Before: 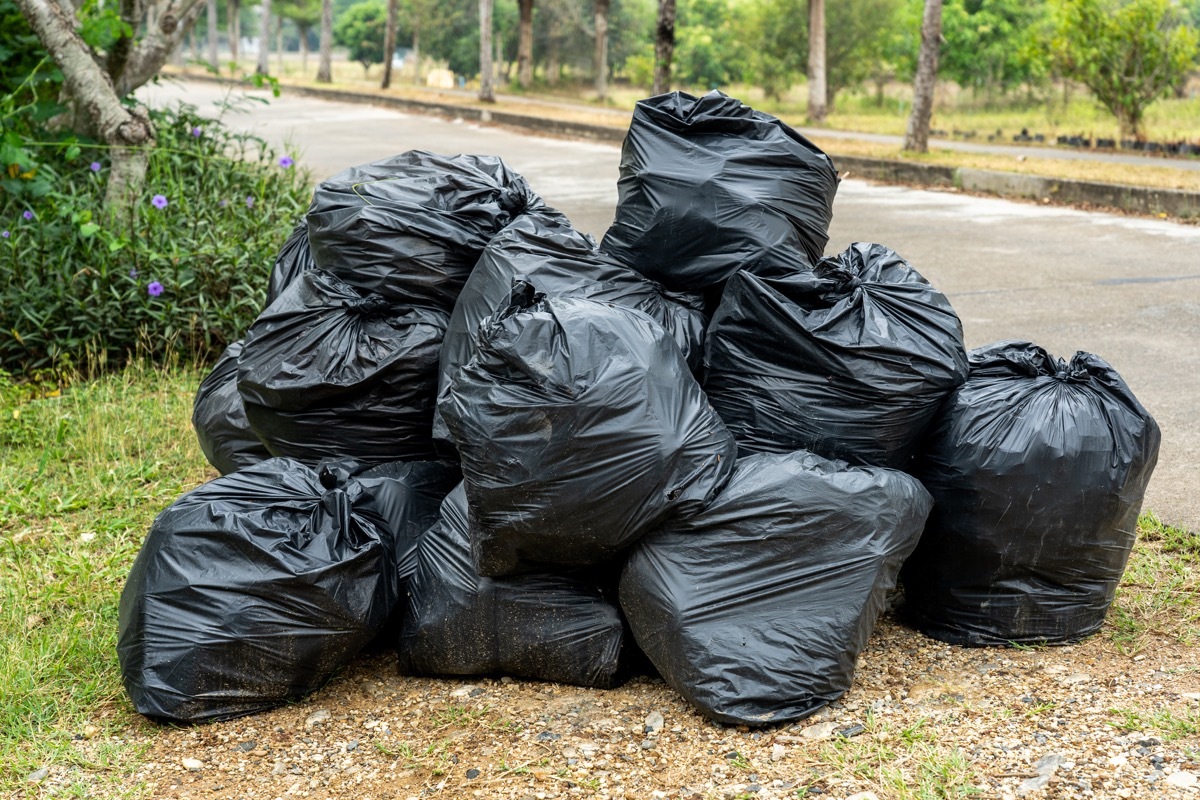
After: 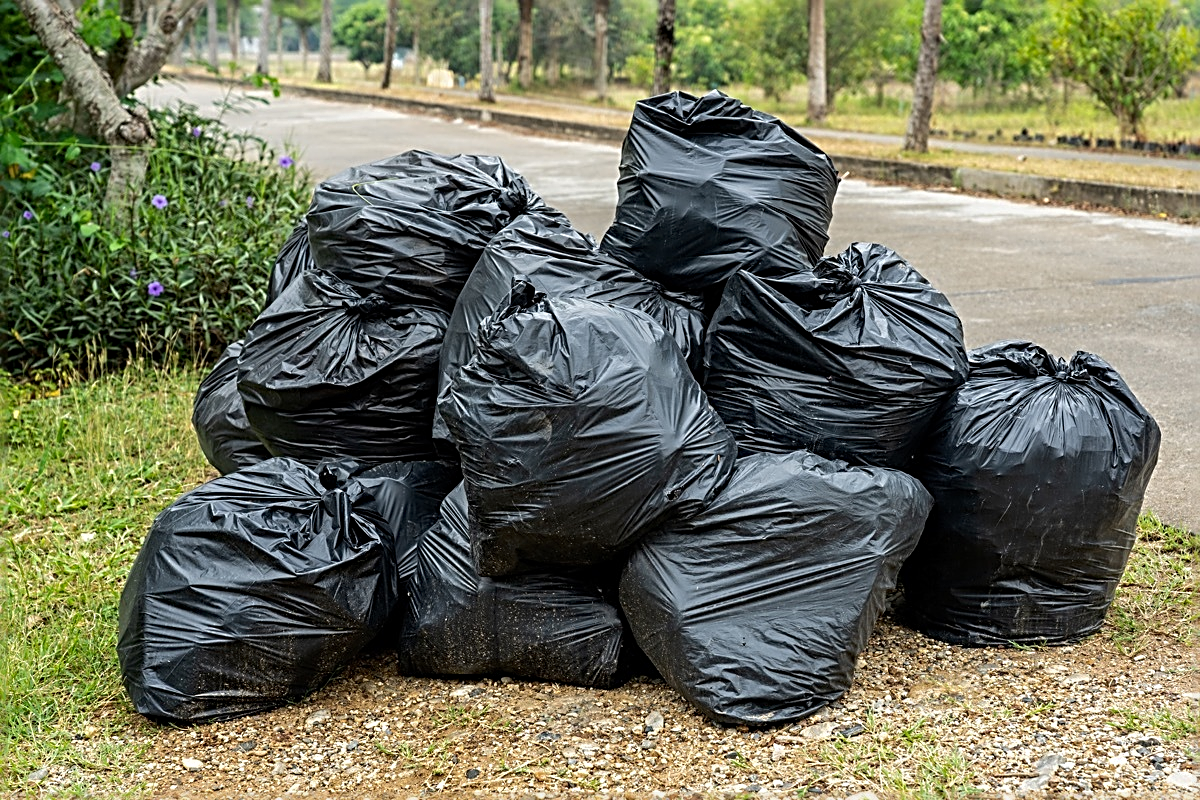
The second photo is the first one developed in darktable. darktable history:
sharpen: radius 3.021, amount 0.771
shadows and highlights: shadows -20.58, white point adjustment -2.06, highlights -34.8
